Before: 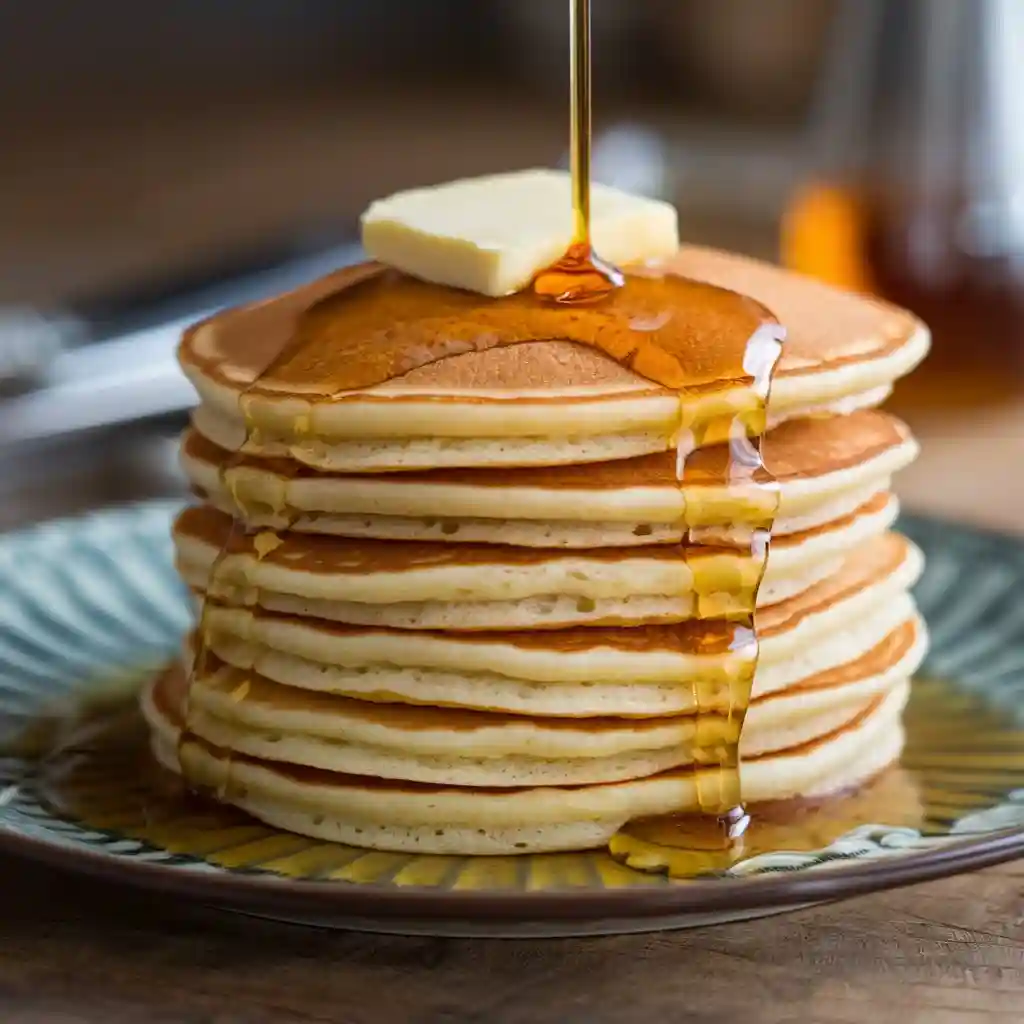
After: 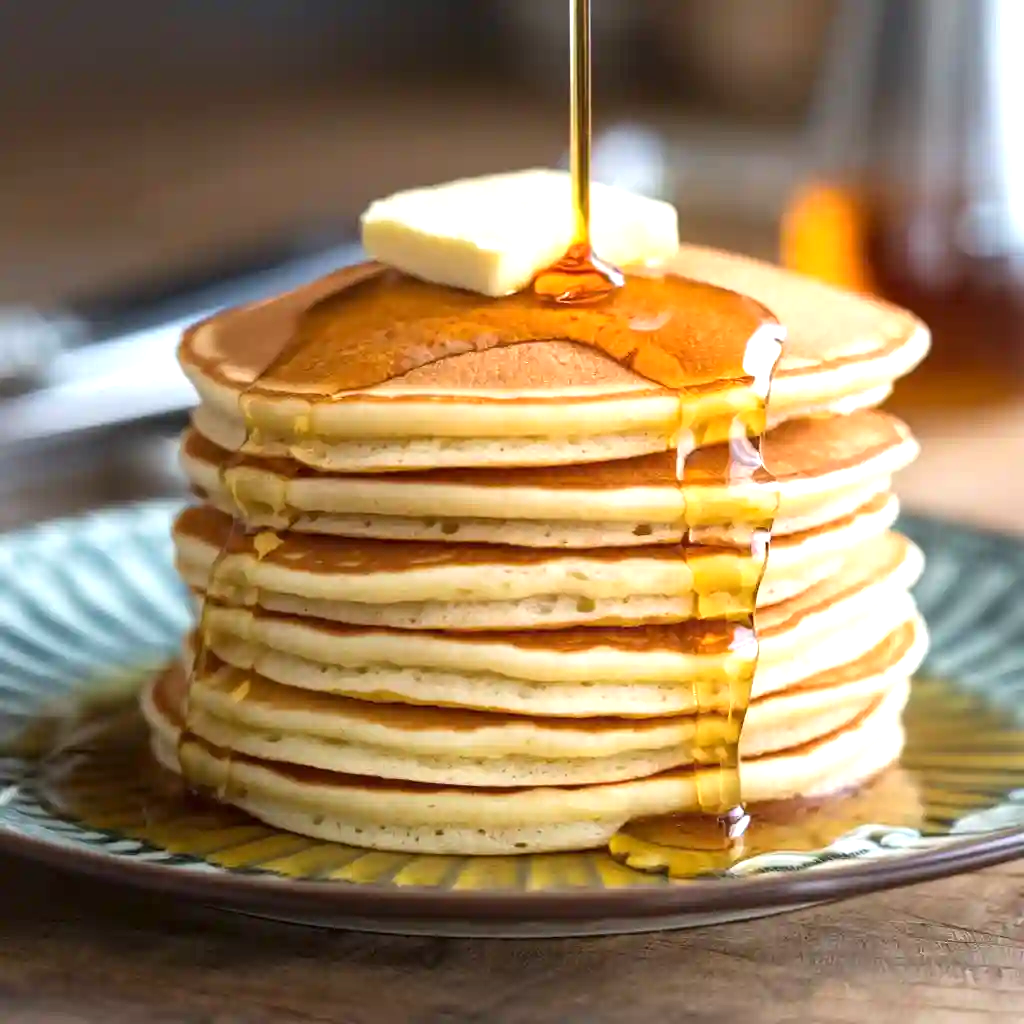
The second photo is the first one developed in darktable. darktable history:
exposure: exposure 0.806 EV, compensate exposure bias true, compensate highlight preservation false
